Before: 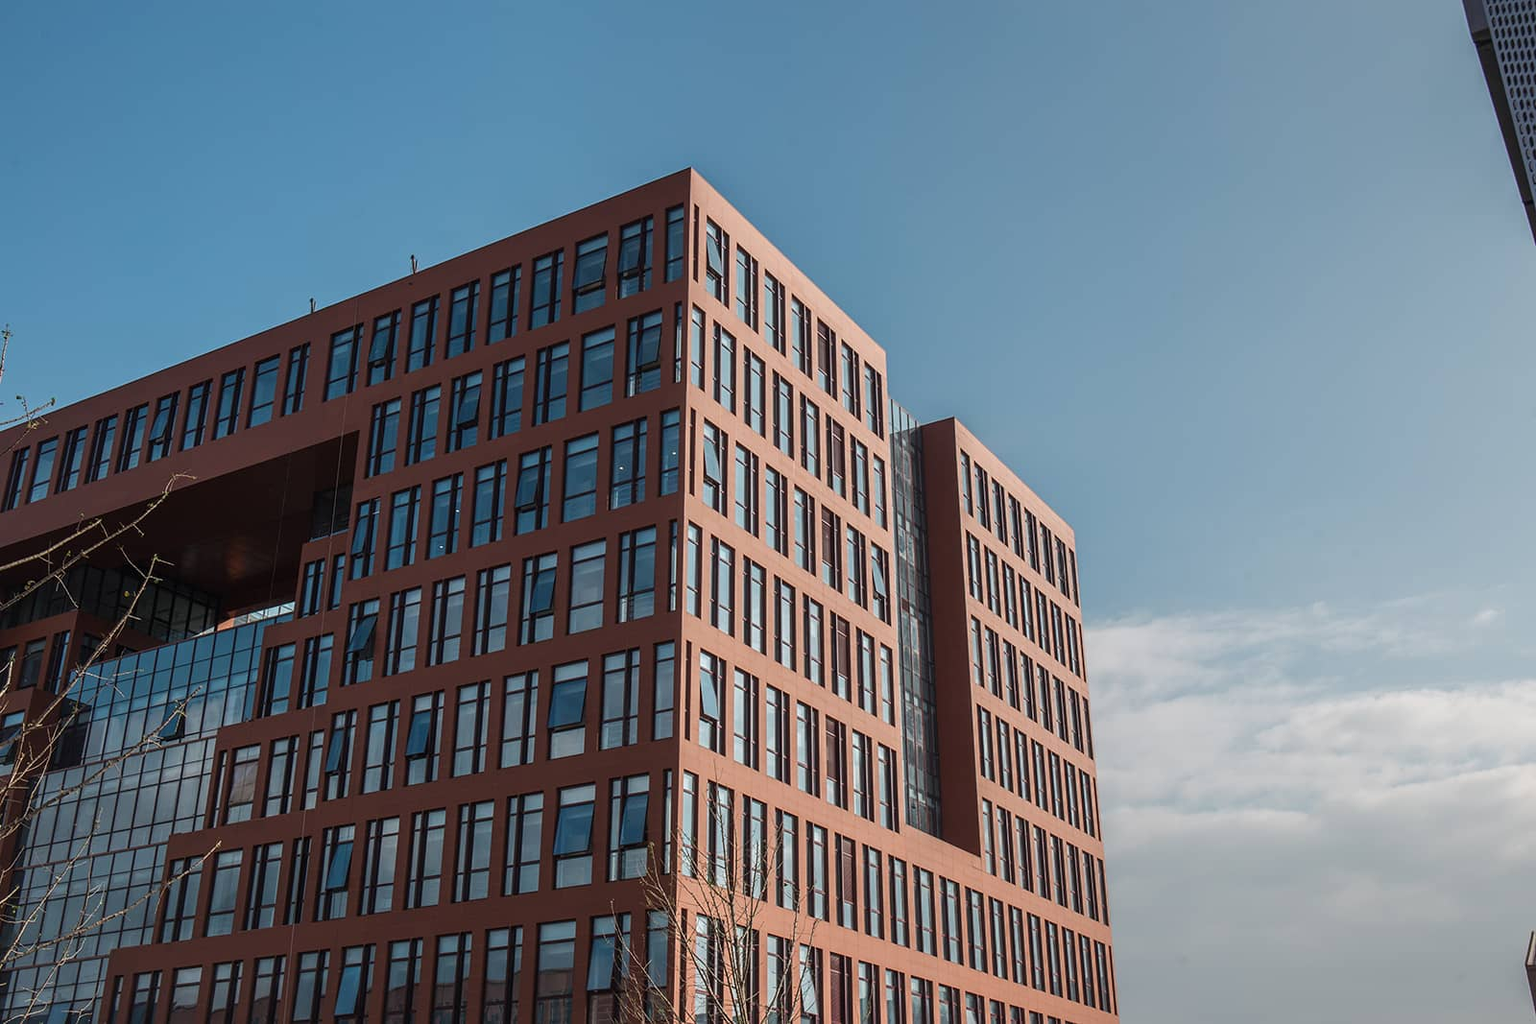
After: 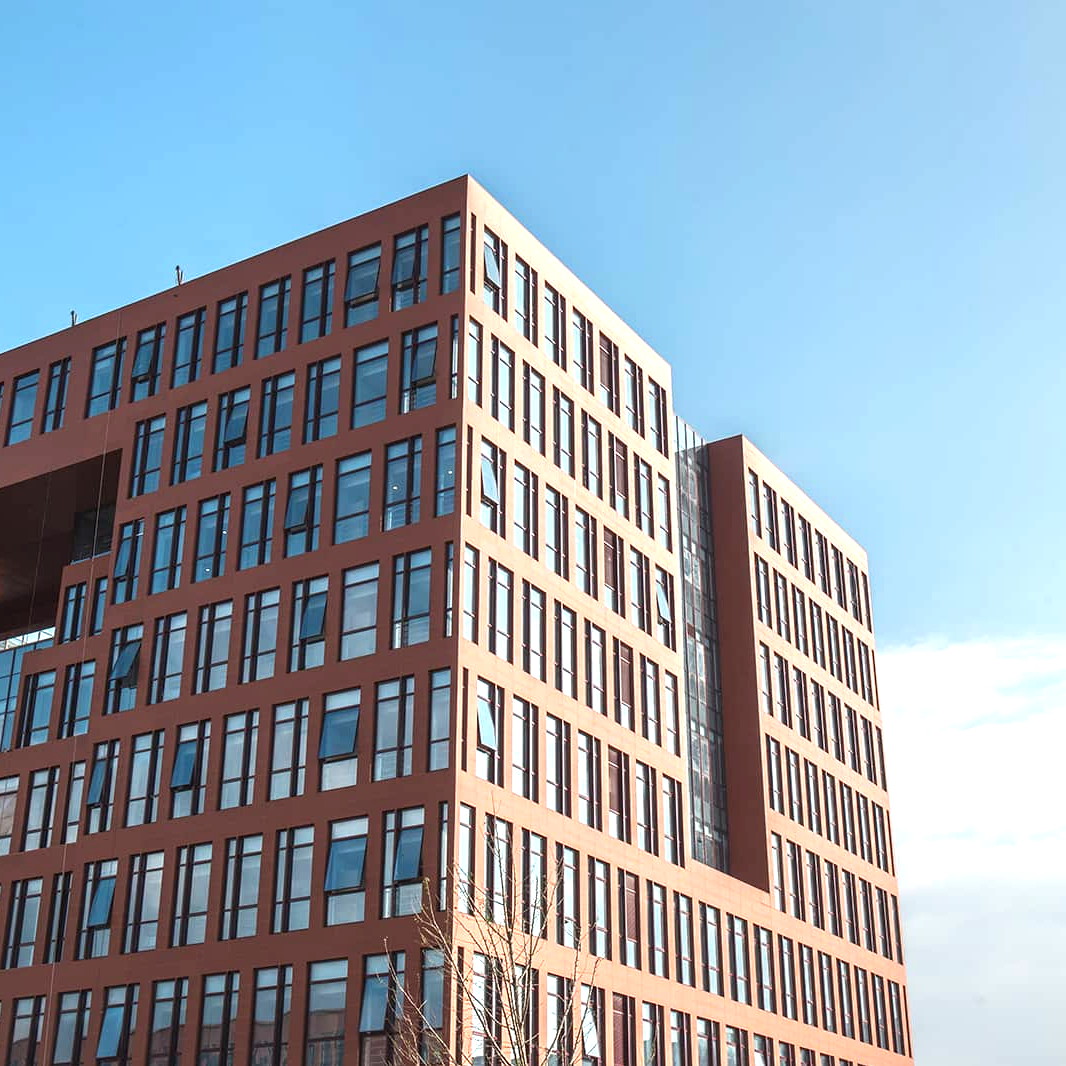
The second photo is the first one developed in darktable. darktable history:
exposure: black level correction 0, exposure 1.2 EV, compensate highlight preservation false
crop and rotate: left 15.754%, right 17.579%
